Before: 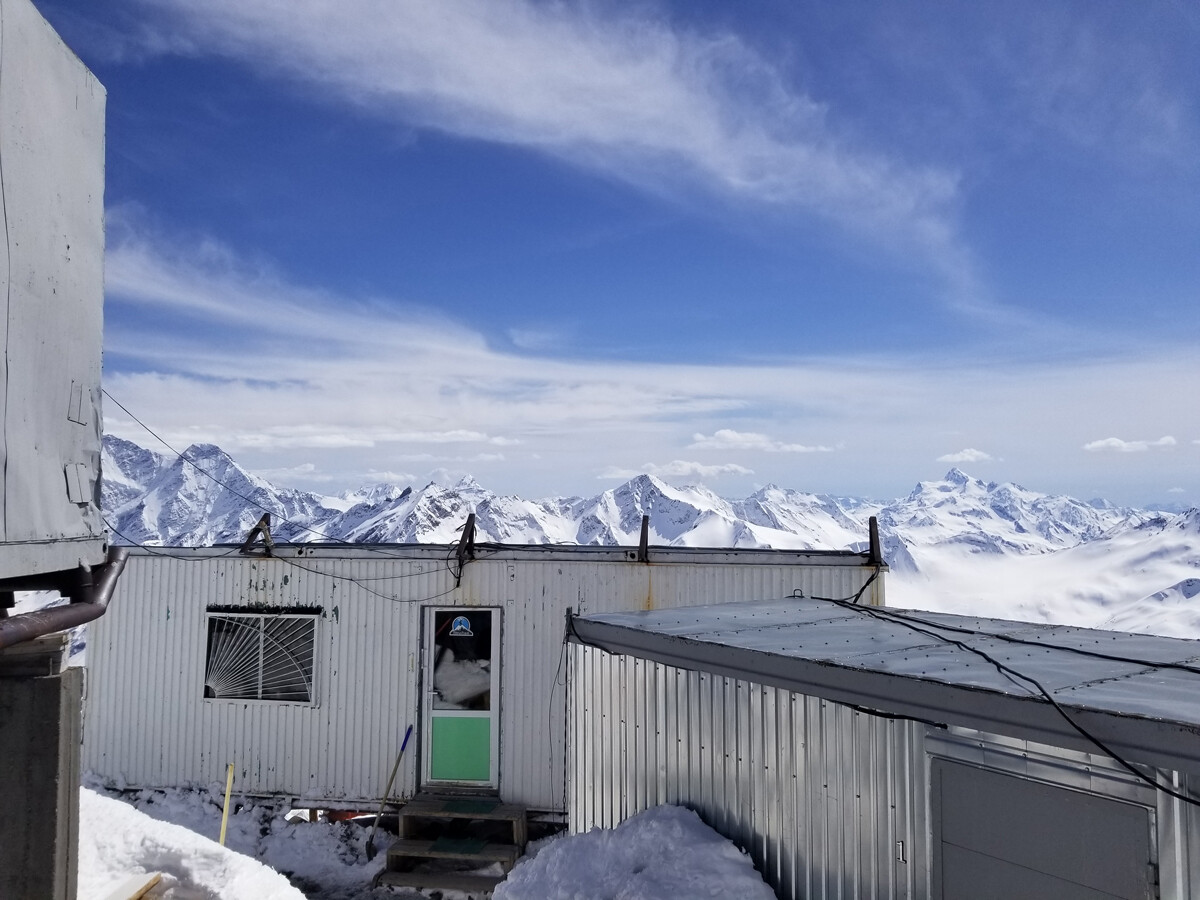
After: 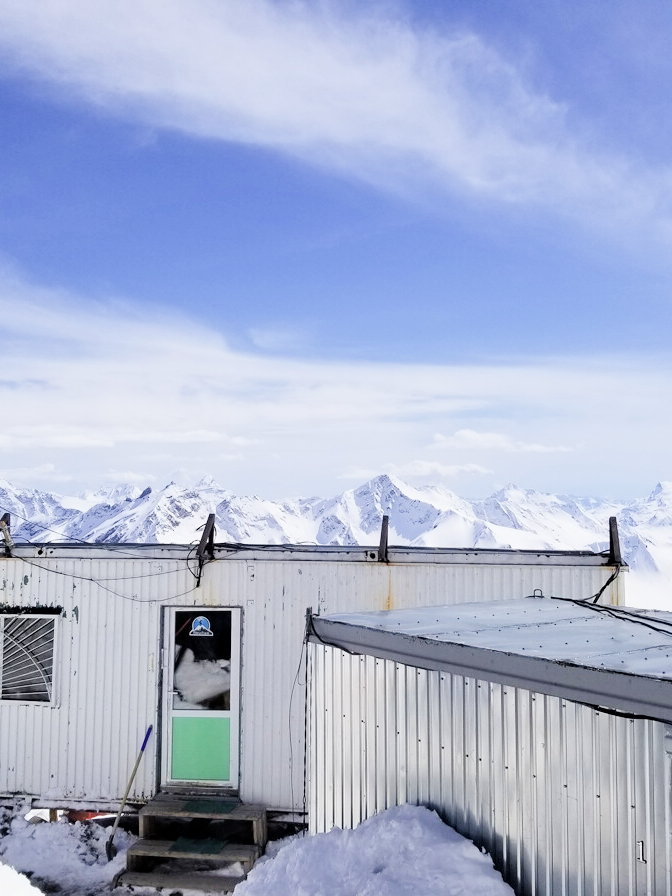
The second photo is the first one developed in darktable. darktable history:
filmic rgb: black relative exposure -7.32 EV, white relative exposure 5.09 EV, hardness 3.2
crop: left 21.674%, right 22.086%
levels: levels [0, 0.492, 0.984]
exposure: black level correction 0, exposure 1.6 EV, compensate exposure bias true, compensate highlight preservation false
